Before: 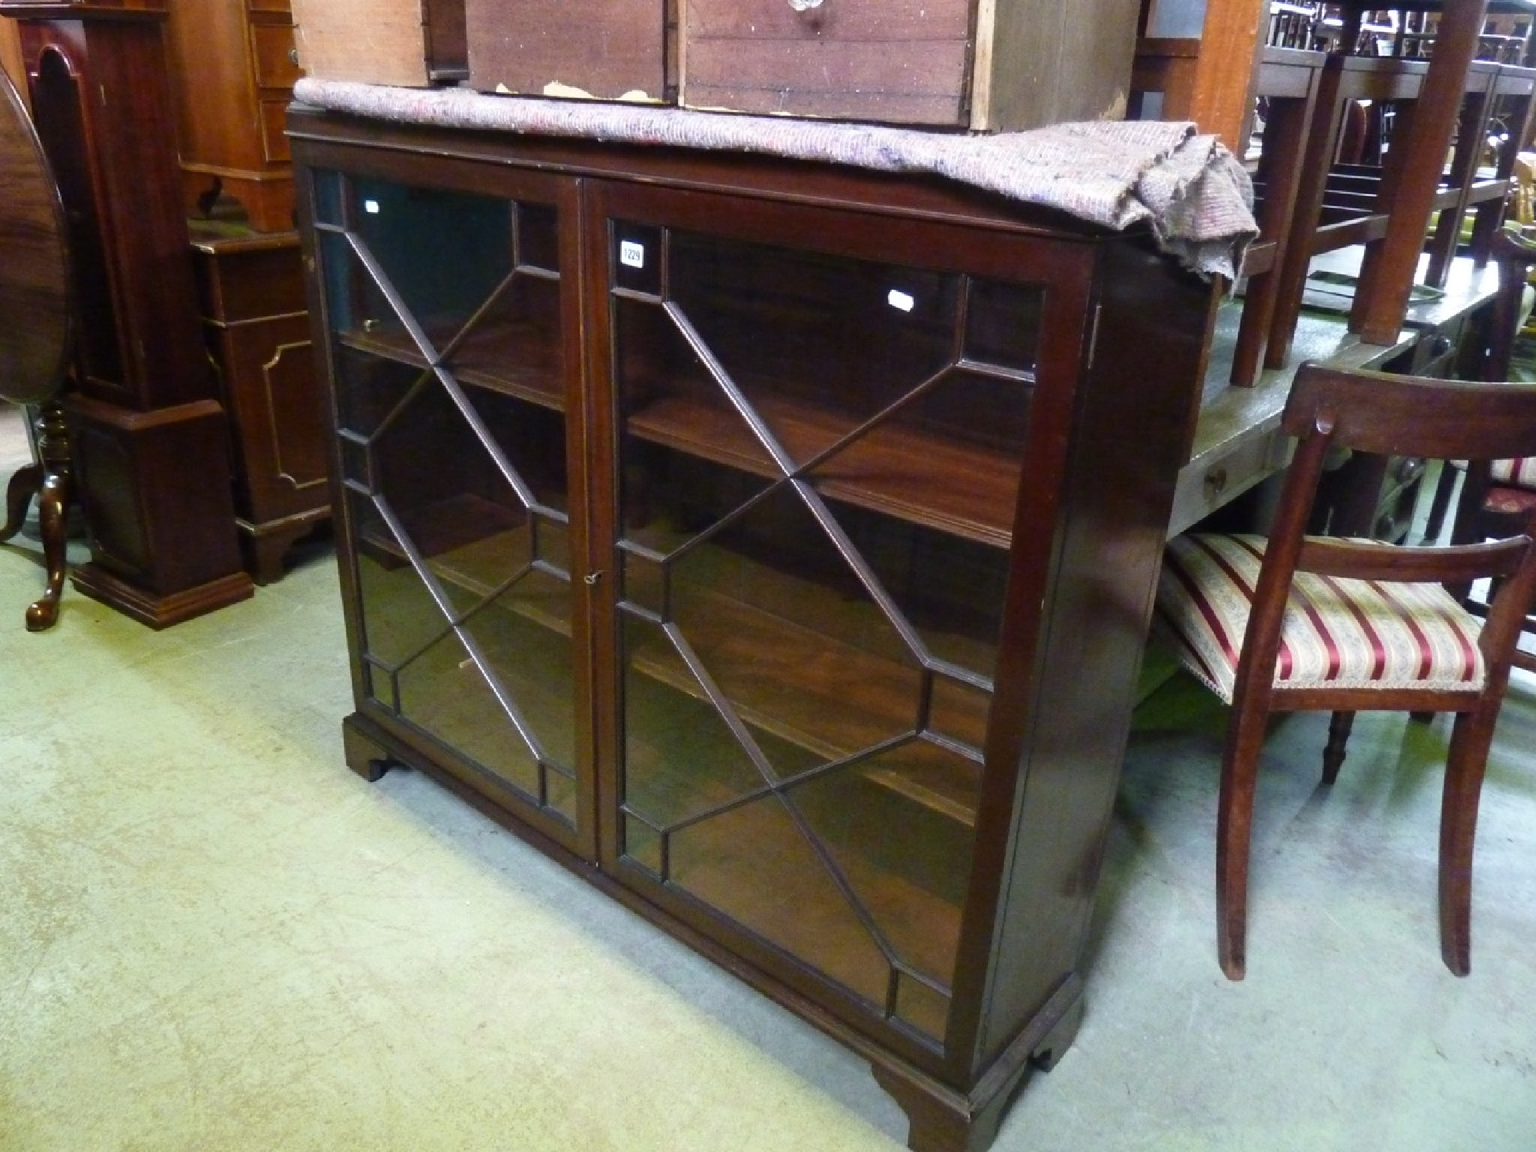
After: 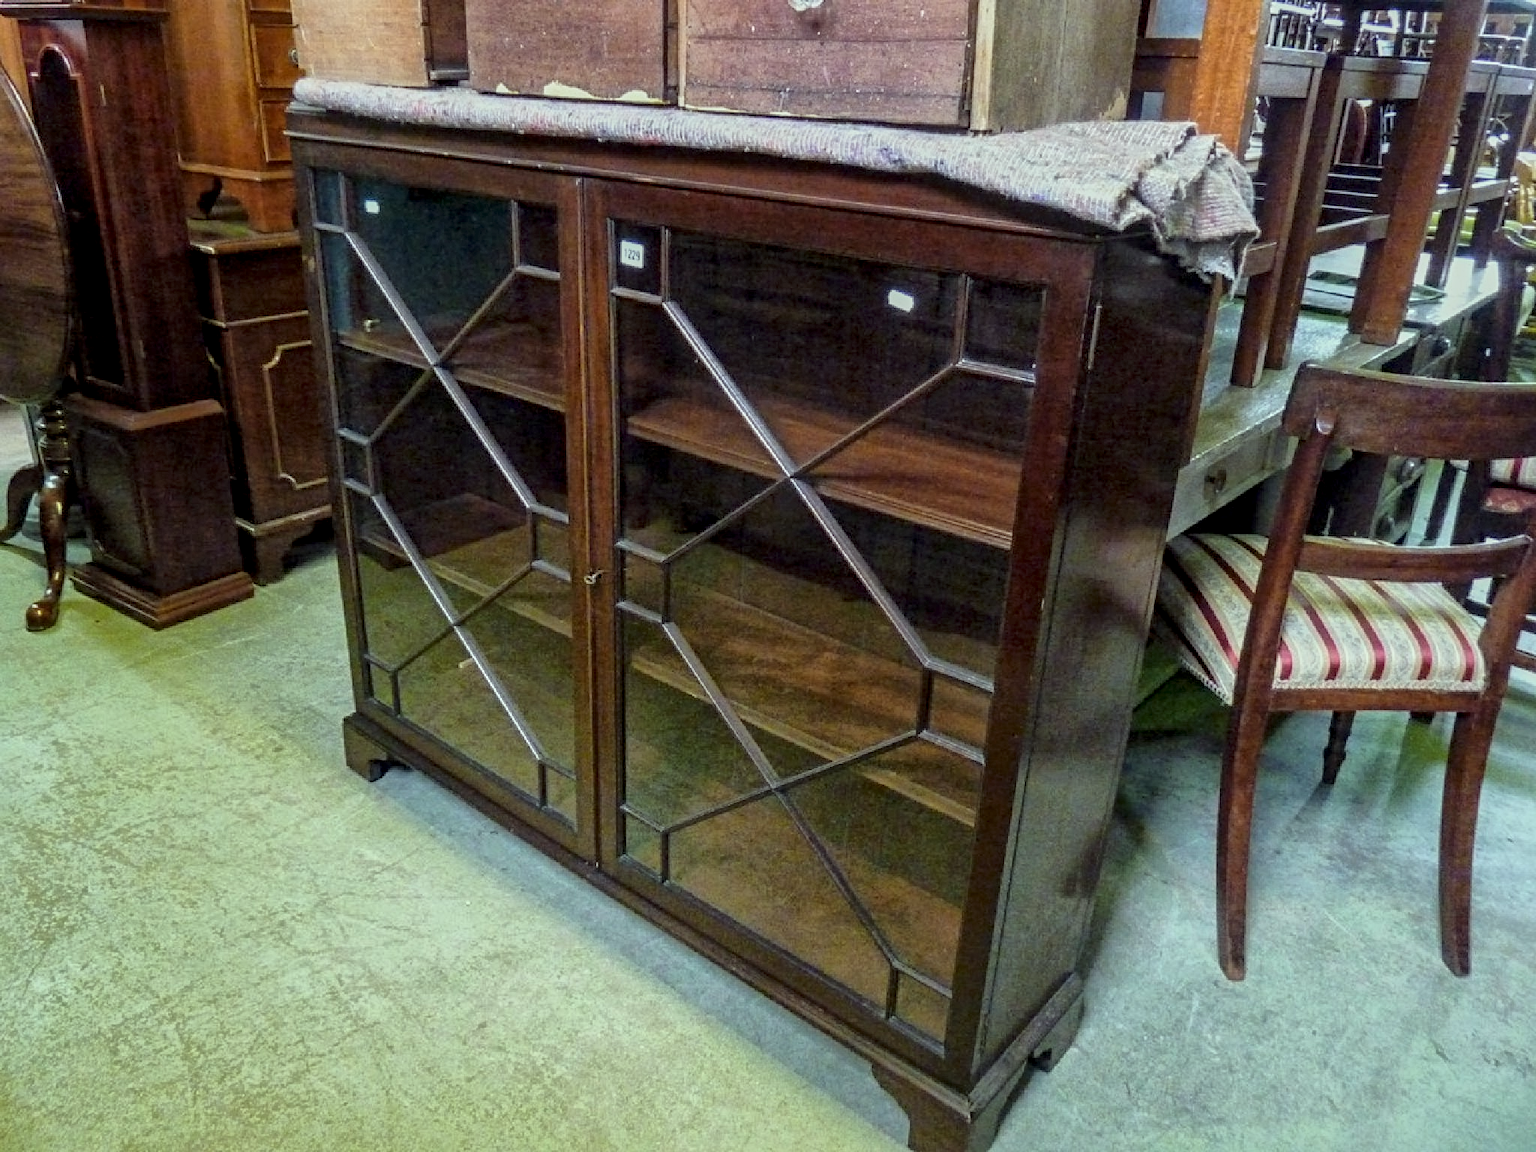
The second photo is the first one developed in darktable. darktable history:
color correction: highlights a* -8, highlights b* 3.1
contrast equalizer: y [[0.5, 0.5, 0.5, 0.539, 0.64, 0.611], [0.5 ×6], [0.5 ×6], [0 ×6], [0 ×6]]
global tonemap: drago (1, 100), detail 1
local contrast: detail 130%
exposure: exposure 0 EV, compensate highlight preservation false
